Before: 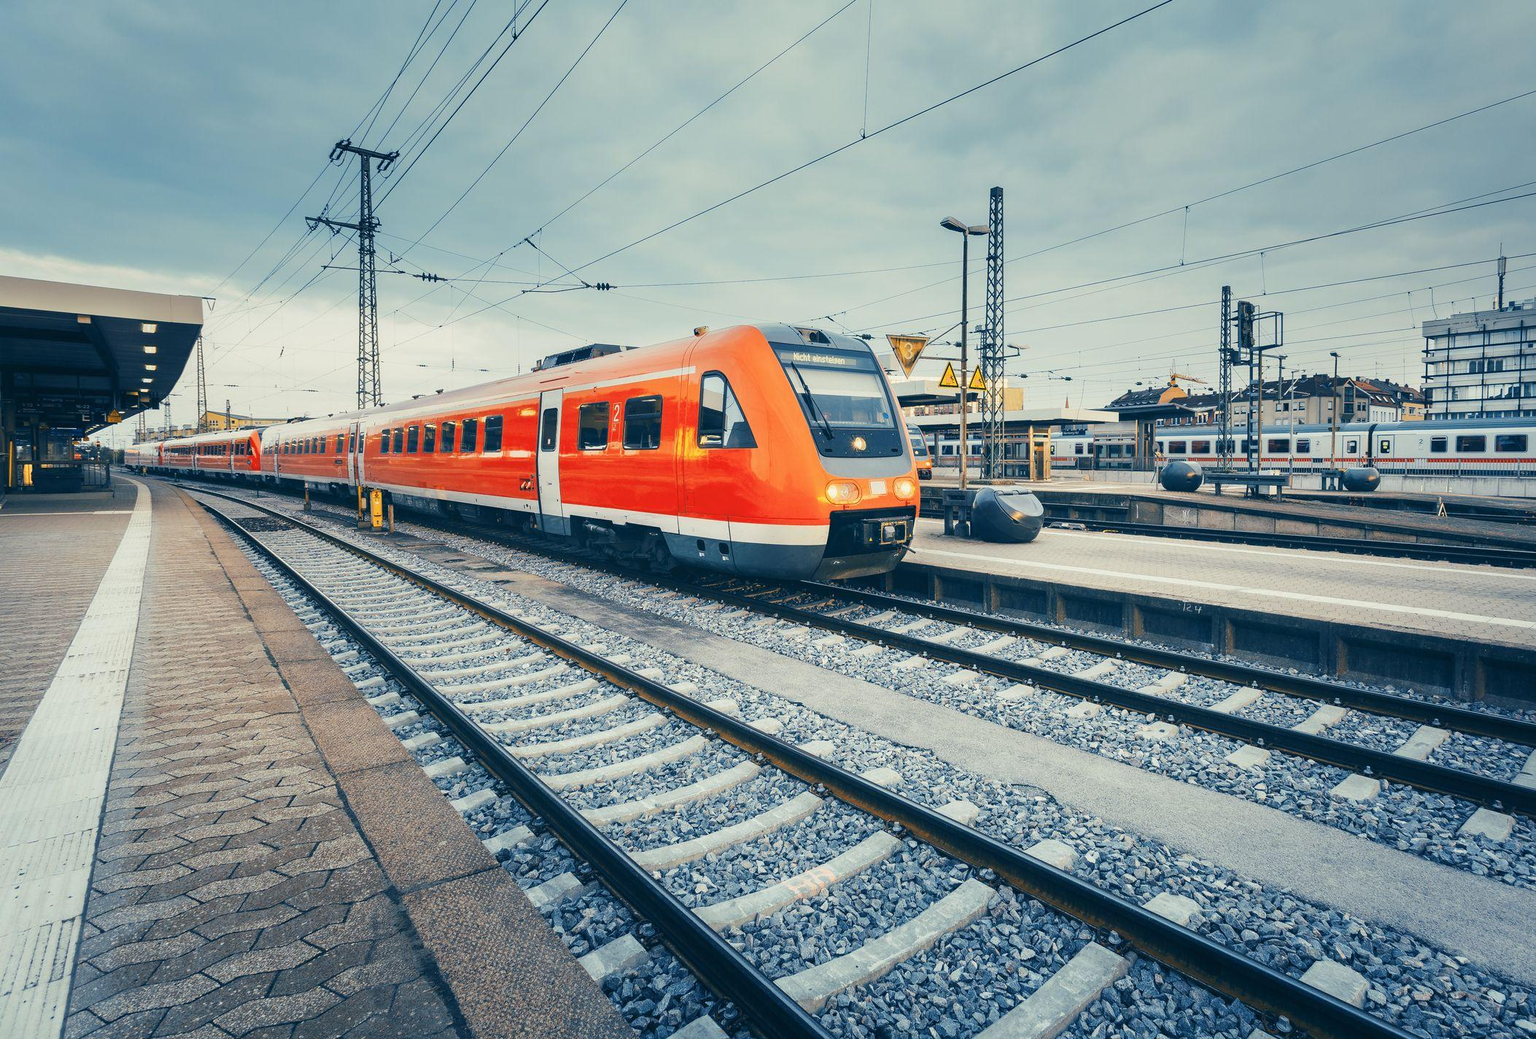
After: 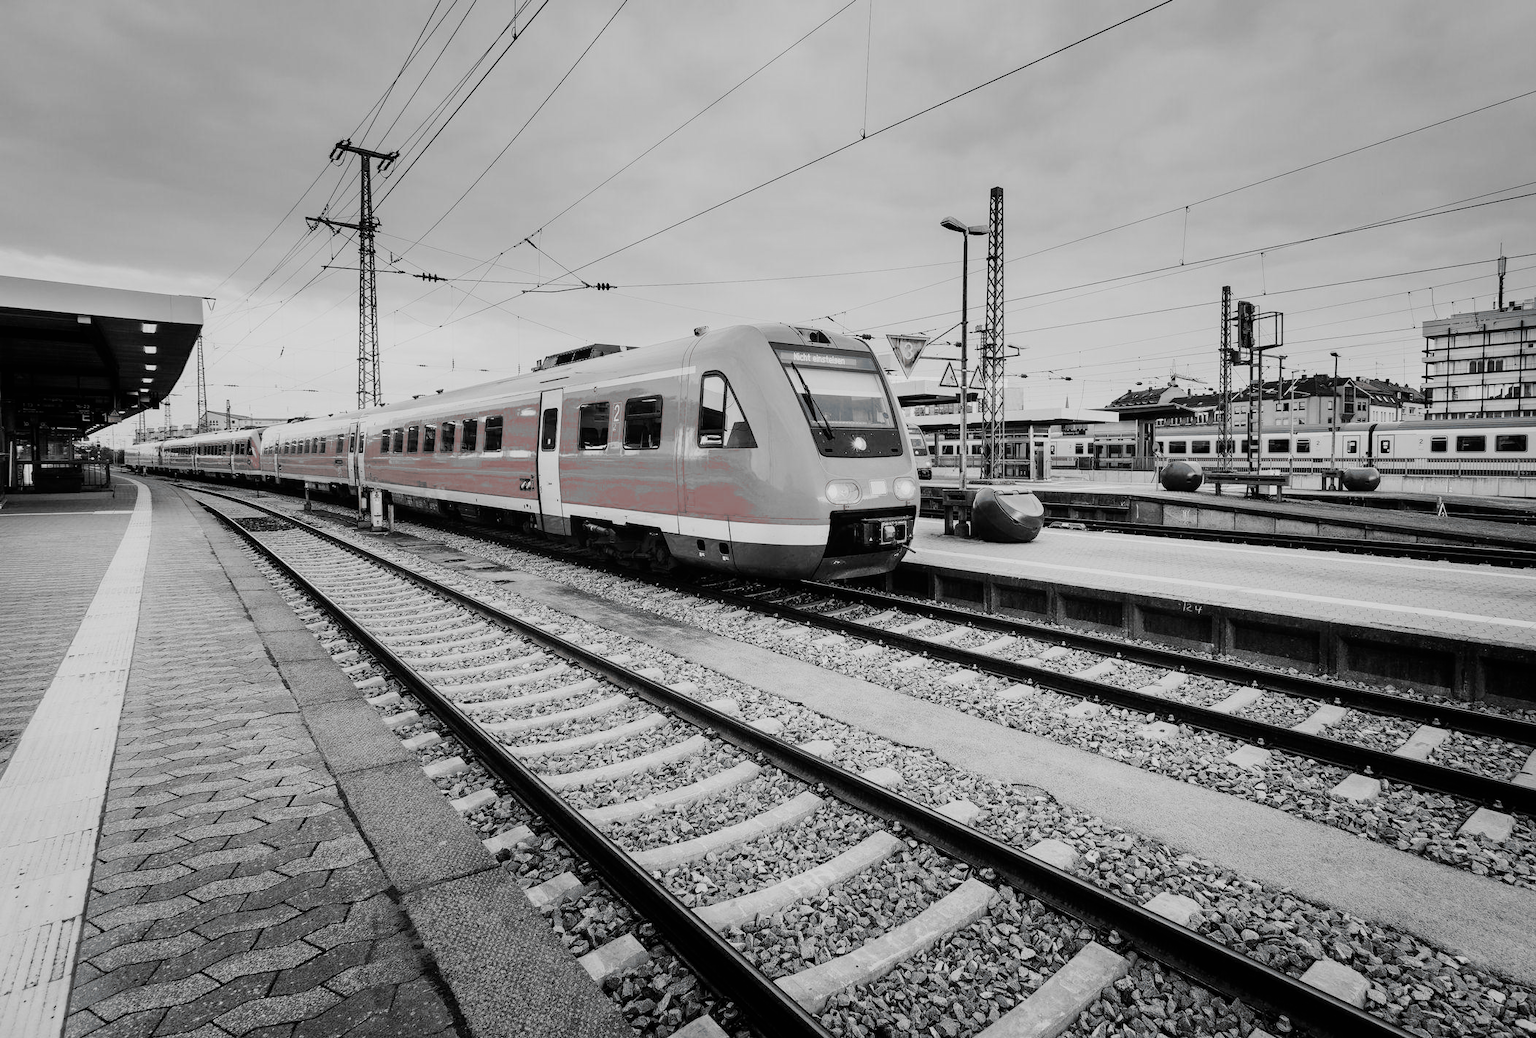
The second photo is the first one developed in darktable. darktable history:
filmic rgb: black relative exposure -5.11 EV, white relative exposure 3.5 EV, threshold 5.99 EV, hardness 3.19, contrast 1.187, highlights saturation mix -48.67%, add noise in highlights 0.002, preserve chrominance luminance Y, color science v3 (2019), use custom middle-gray values true, contrast in highlights soft, enable highlight reconstruction true
